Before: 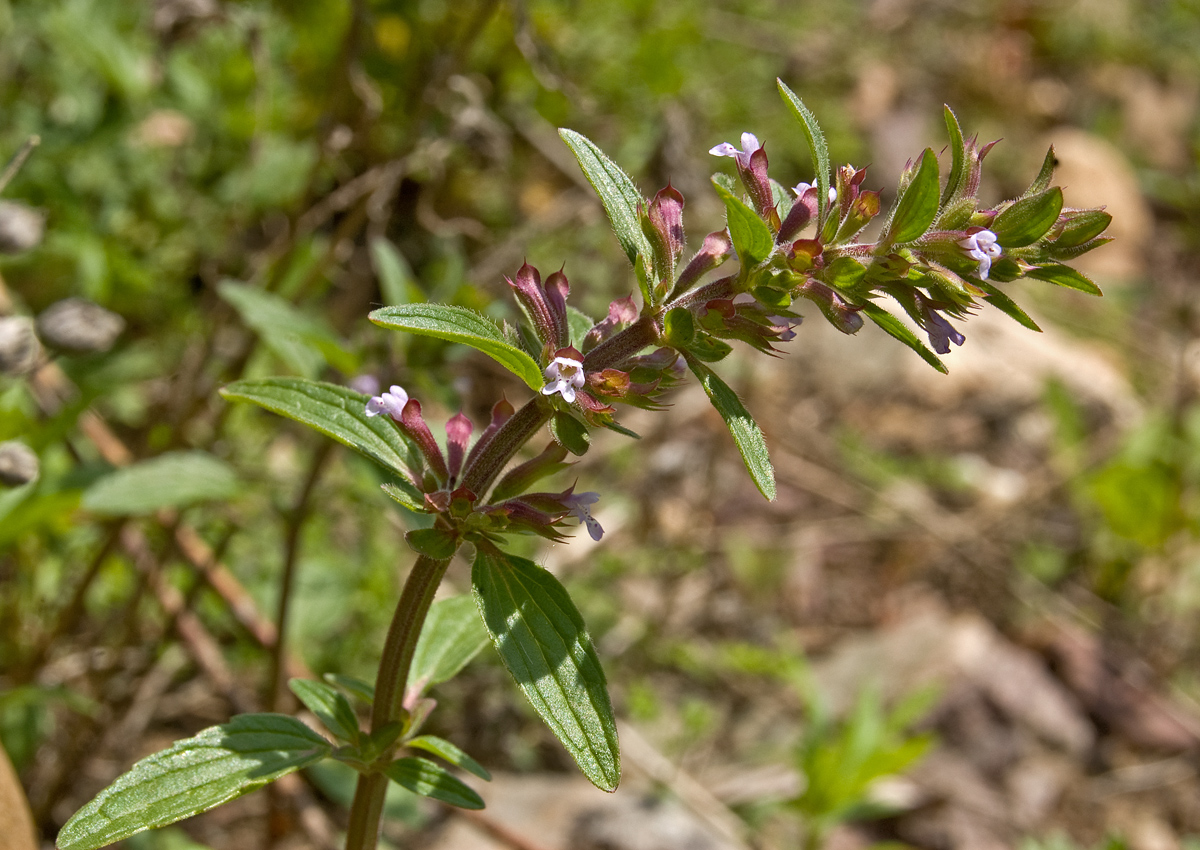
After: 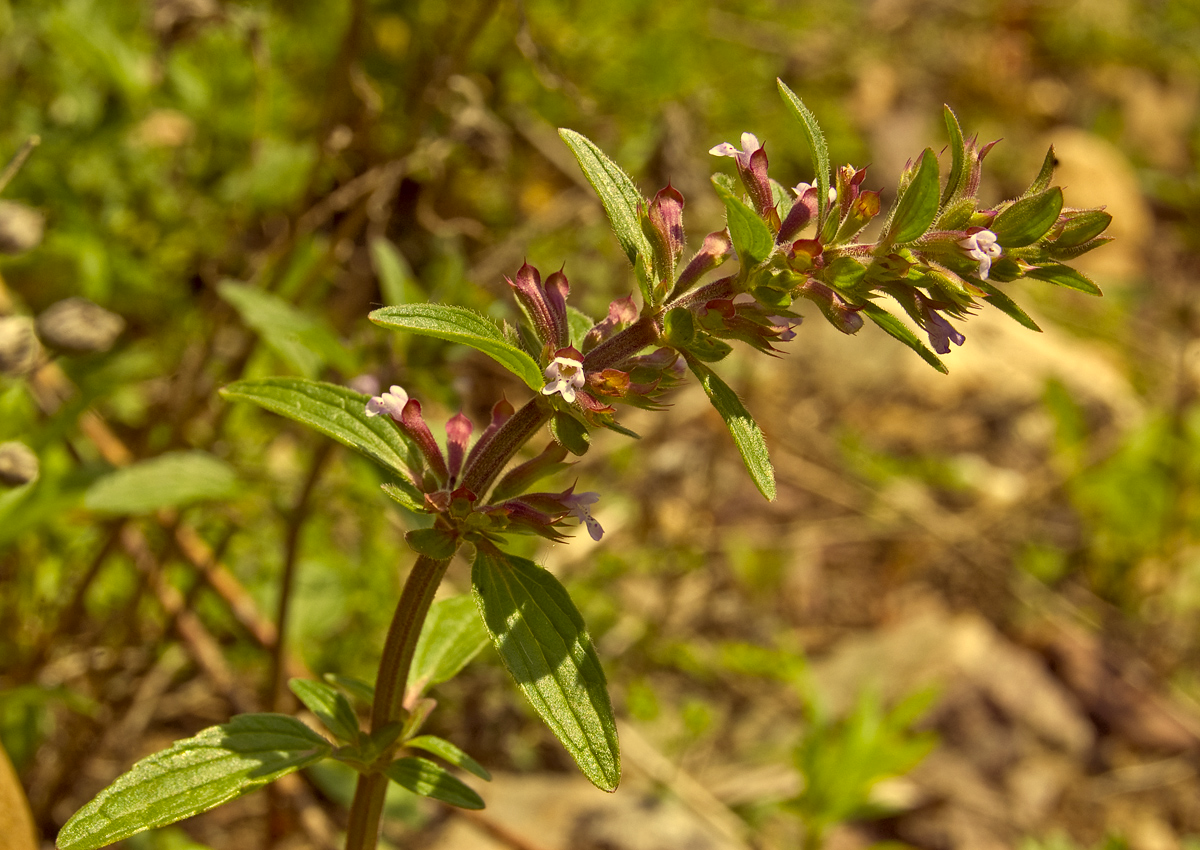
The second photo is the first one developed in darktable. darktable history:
color correction: highlights a* -0.552, highlights b* 39.58, shadows a* 9.72, shadows b* -0.703
